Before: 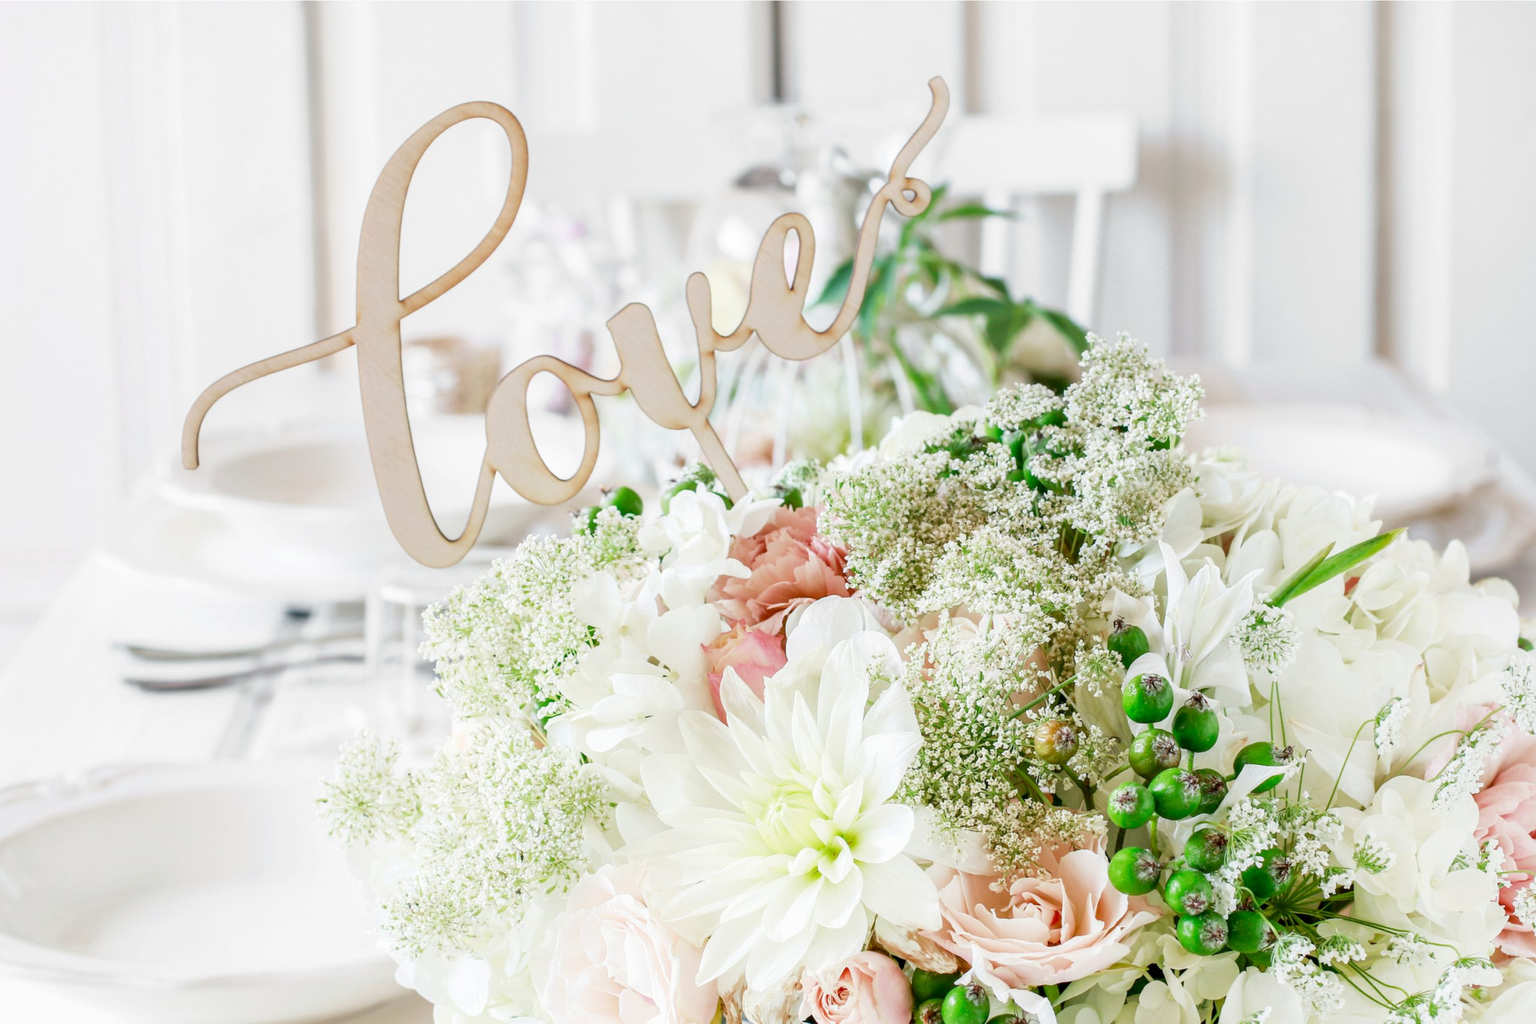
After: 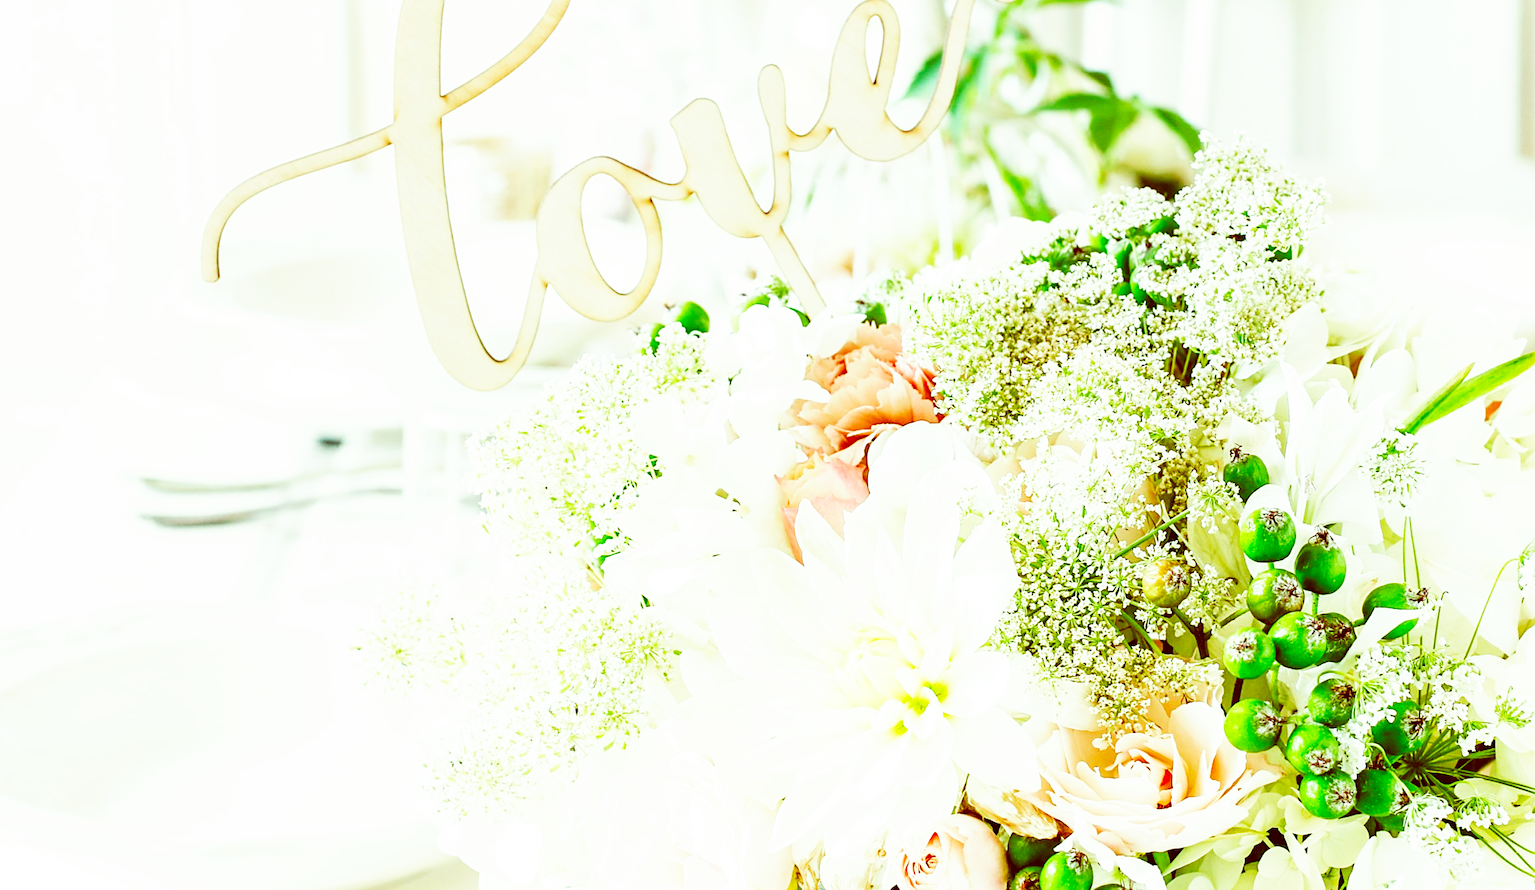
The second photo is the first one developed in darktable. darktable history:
sharpen: on, module defaults
base curve: curves: ch0 [(0, 0) (0.007, 0.004) (0.027, 0.03) (0.046, 0.07) (0.207, 0.54) (0.442, 0.872) (0.673, 0.972) (1, 1)], preserve colors none
color balance: lift [1, 1.015, 0.987, 0.985], gamma [1, 0.959, 1.042, 0.958], gain [0.927, 0.938, 1.072, 0.928], contrast 1.5%
crop: top 20.916%, right 9.437%, bottom 0.316%
